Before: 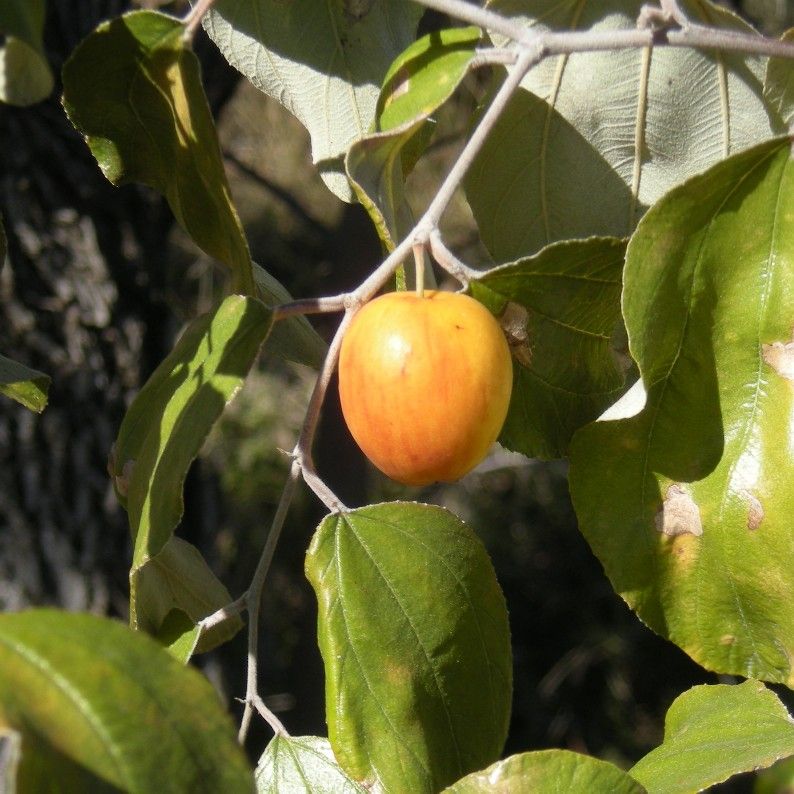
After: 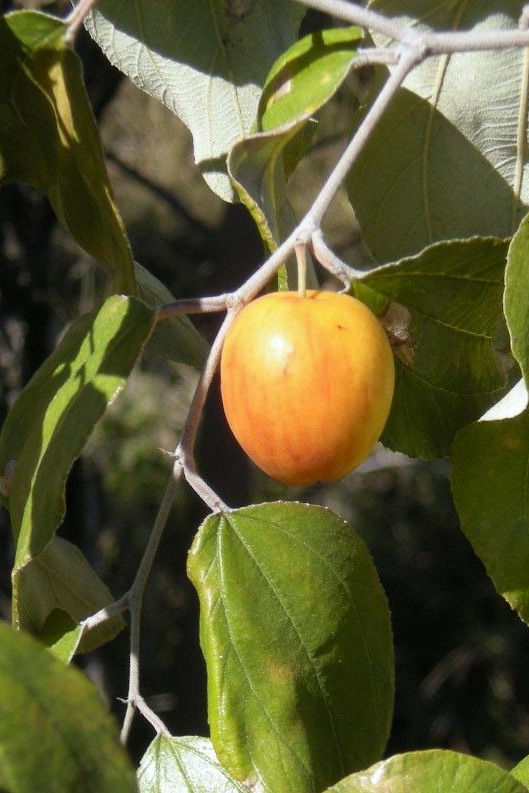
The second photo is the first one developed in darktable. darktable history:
crop and rotate: left 15.055%, right 18.278%
white balance: red 0.983, blue 1.036
